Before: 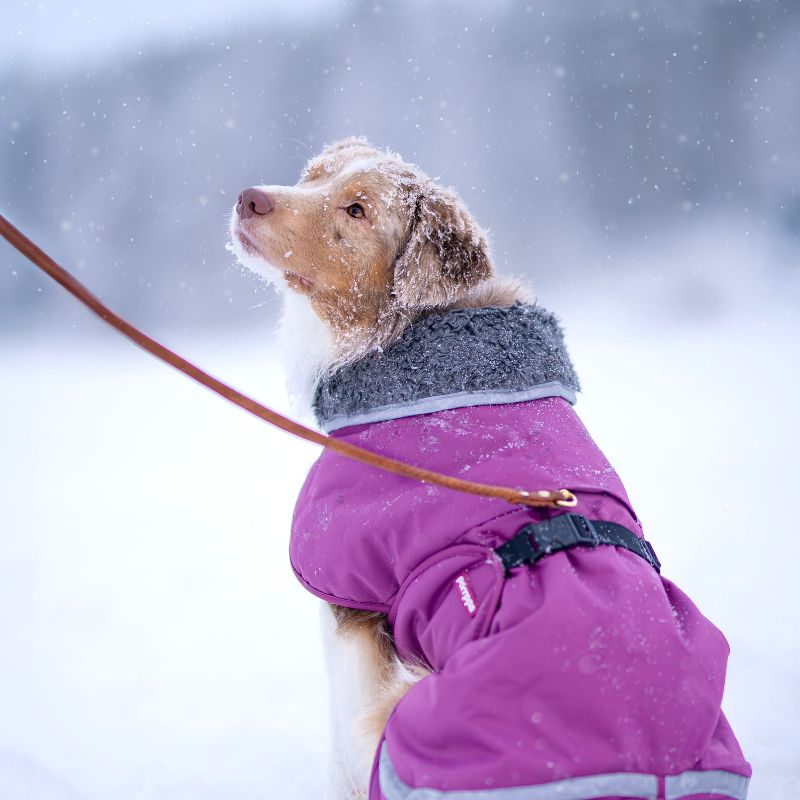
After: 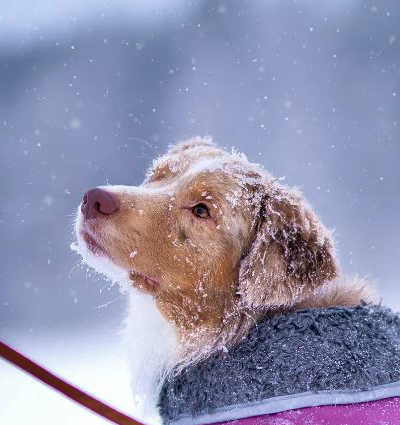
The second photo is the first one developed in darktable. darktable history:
velvia: on, module defaults
shadows and highlights: shadows 30.71, highlights -62.57, soften with gaussian
crop: left 19.38%, right 30.525%, bottom 46.821%
